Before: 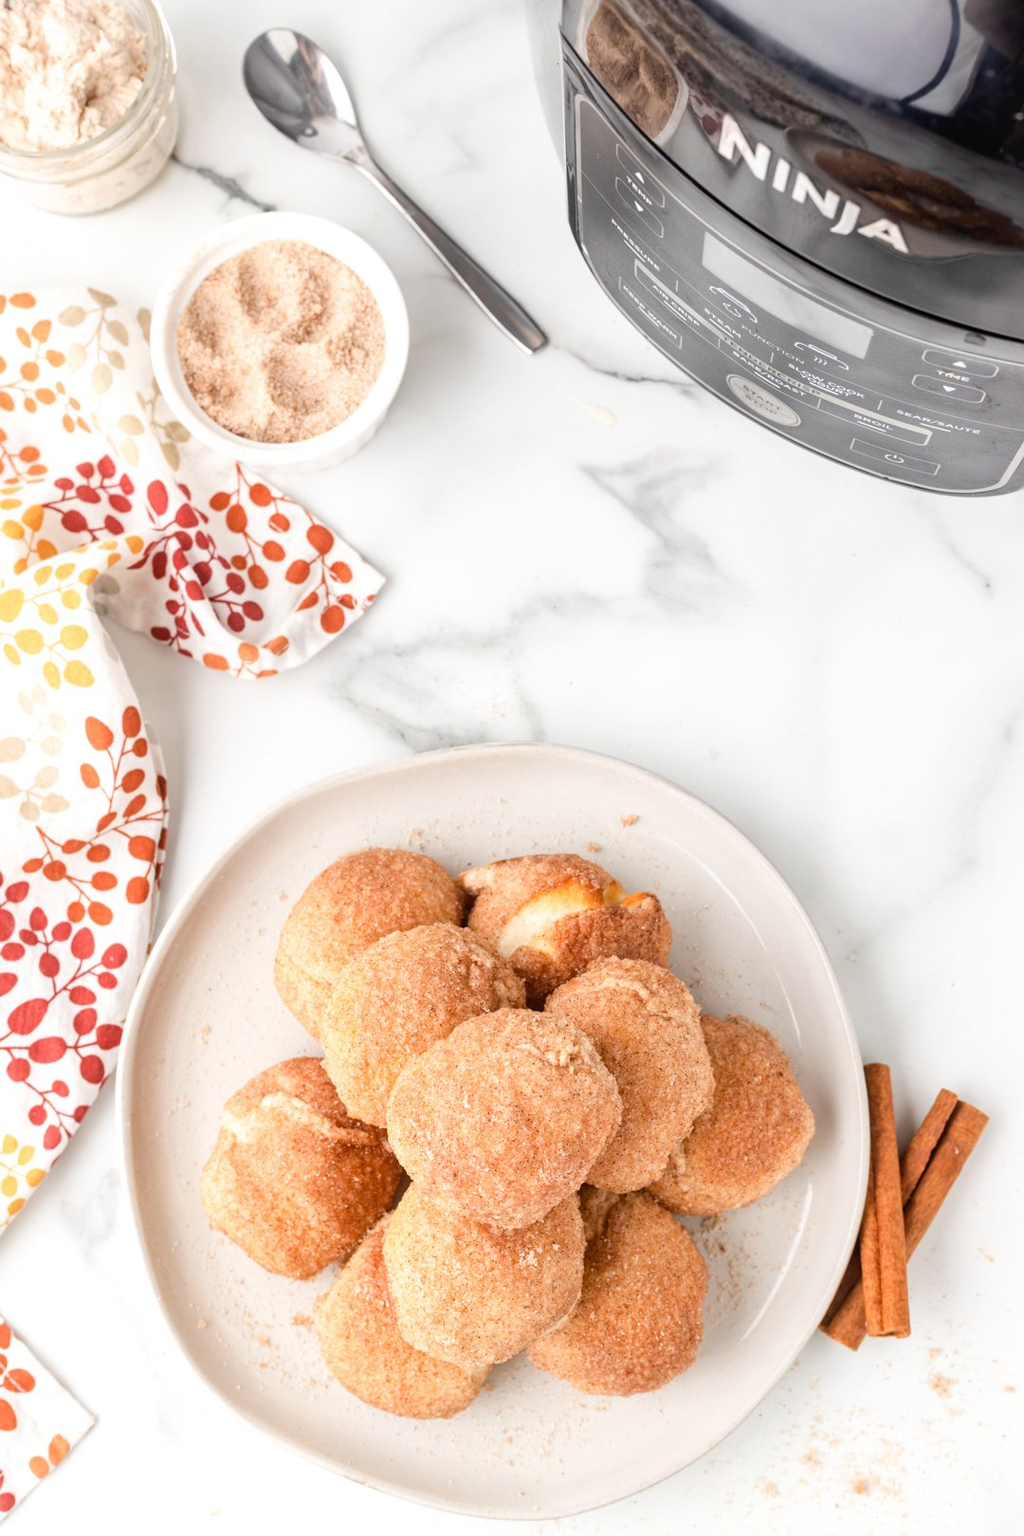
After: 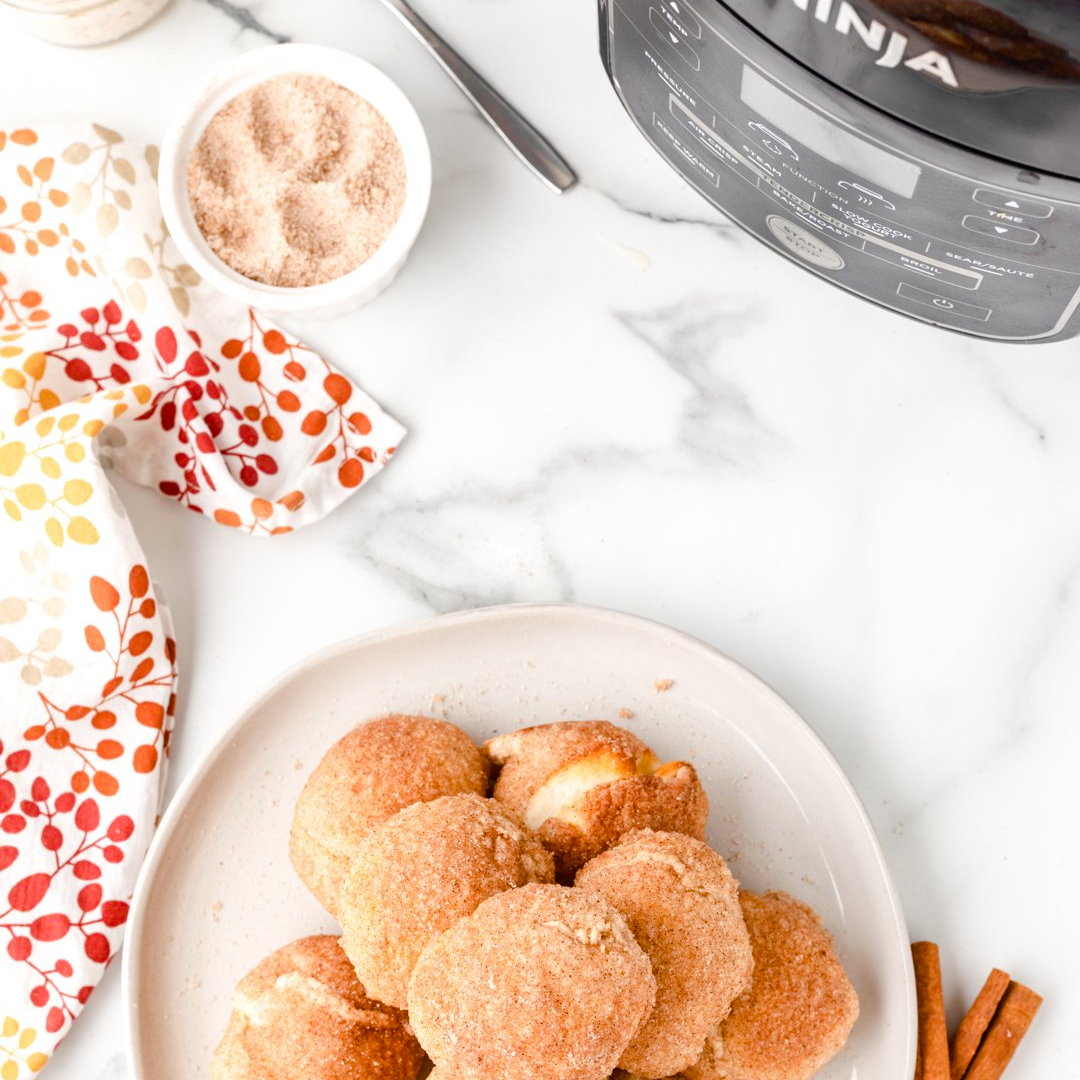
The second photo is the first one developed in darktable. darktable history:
crop: top 11.166%, bottom 22.168%
color balance rgb: perceptual saturation grading › global saturation 20%, perceptual saturation grading › highlights -25%, perceptual saturation grading › shadows 50%
